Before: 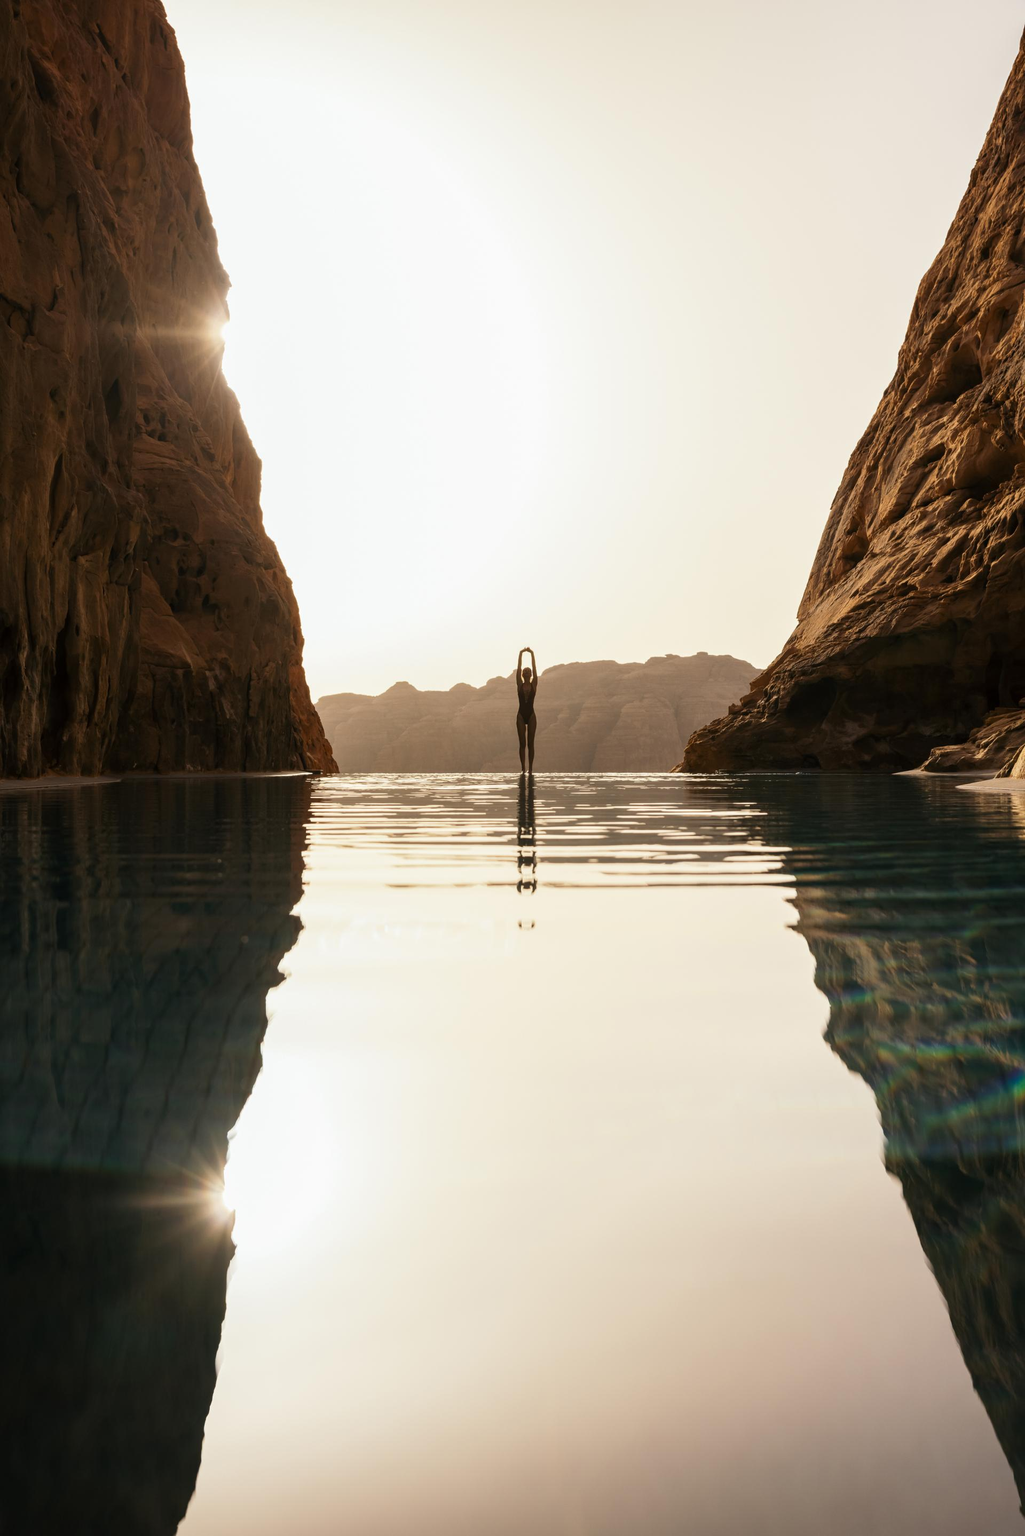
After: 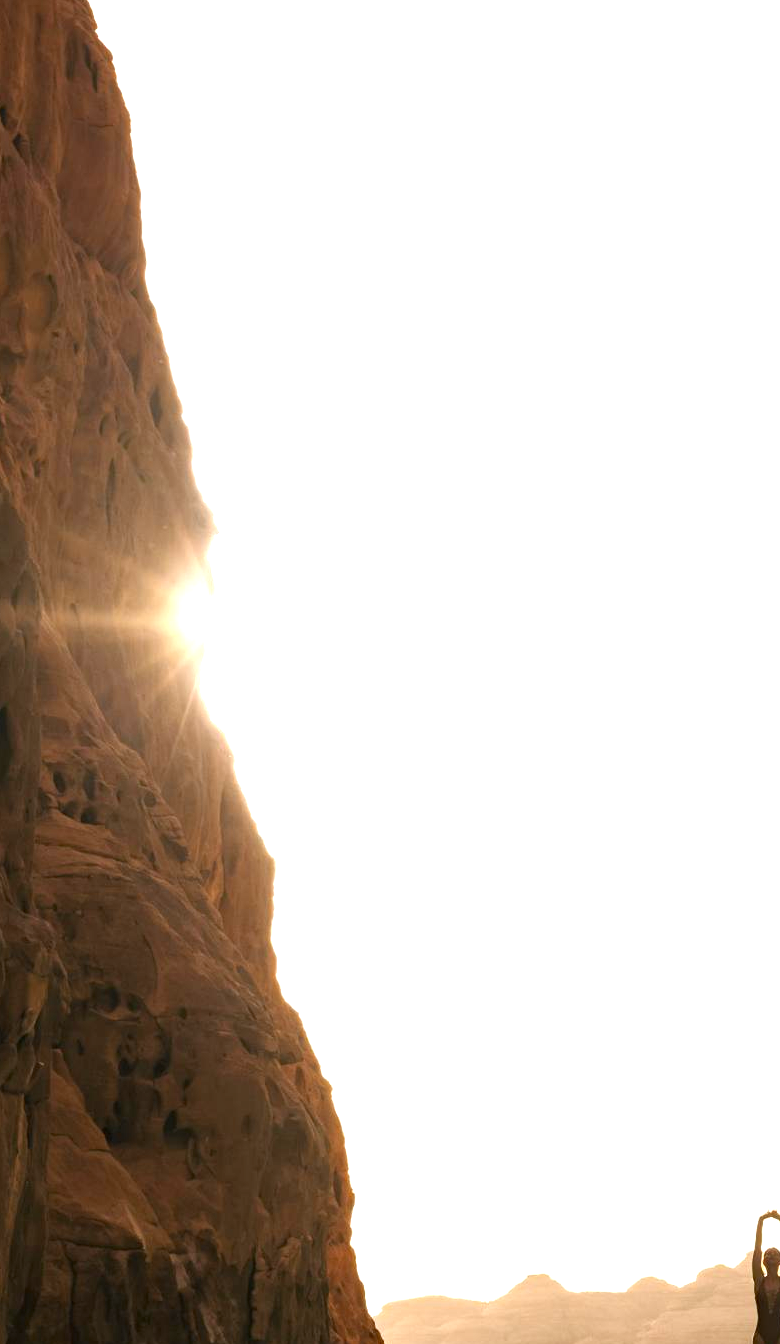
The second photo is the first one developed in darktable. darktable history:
exposure: black level correction 0, exposure 1.123 EV, compensate highlight preservation false
haze removal: compatibility mode true, adaptive false
crop and rotate: left 11.229%, top 0.116%, right 48.118%, bottom 53.153%
